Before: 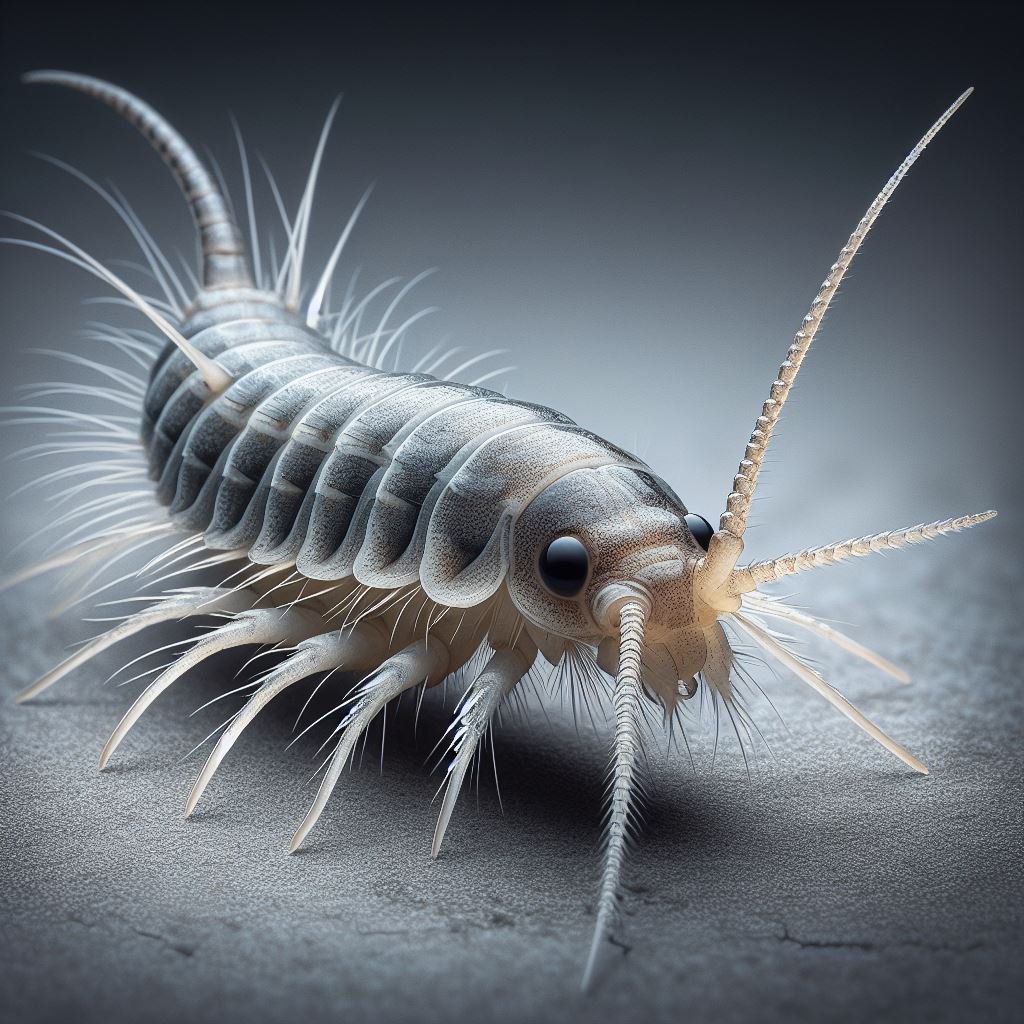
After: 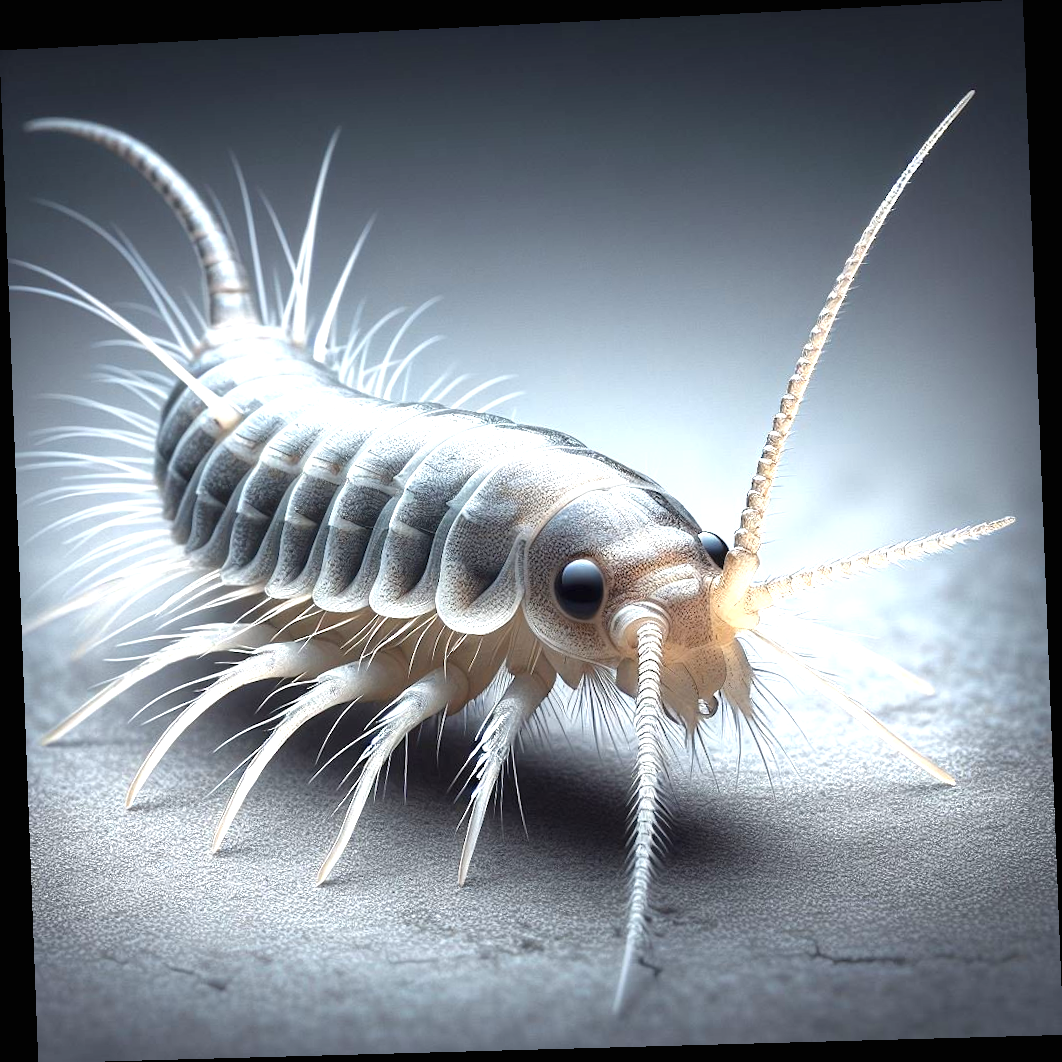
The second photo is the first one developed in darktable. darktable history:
rotate and perspective: rotation -2.22°, lens shift (horizontal) -0.022, automatic cropping off
exposure: black level correction 0, exposure 1 EV, compensate highlight preservation false
shadows and highlights: shadows 25, highlights -25
